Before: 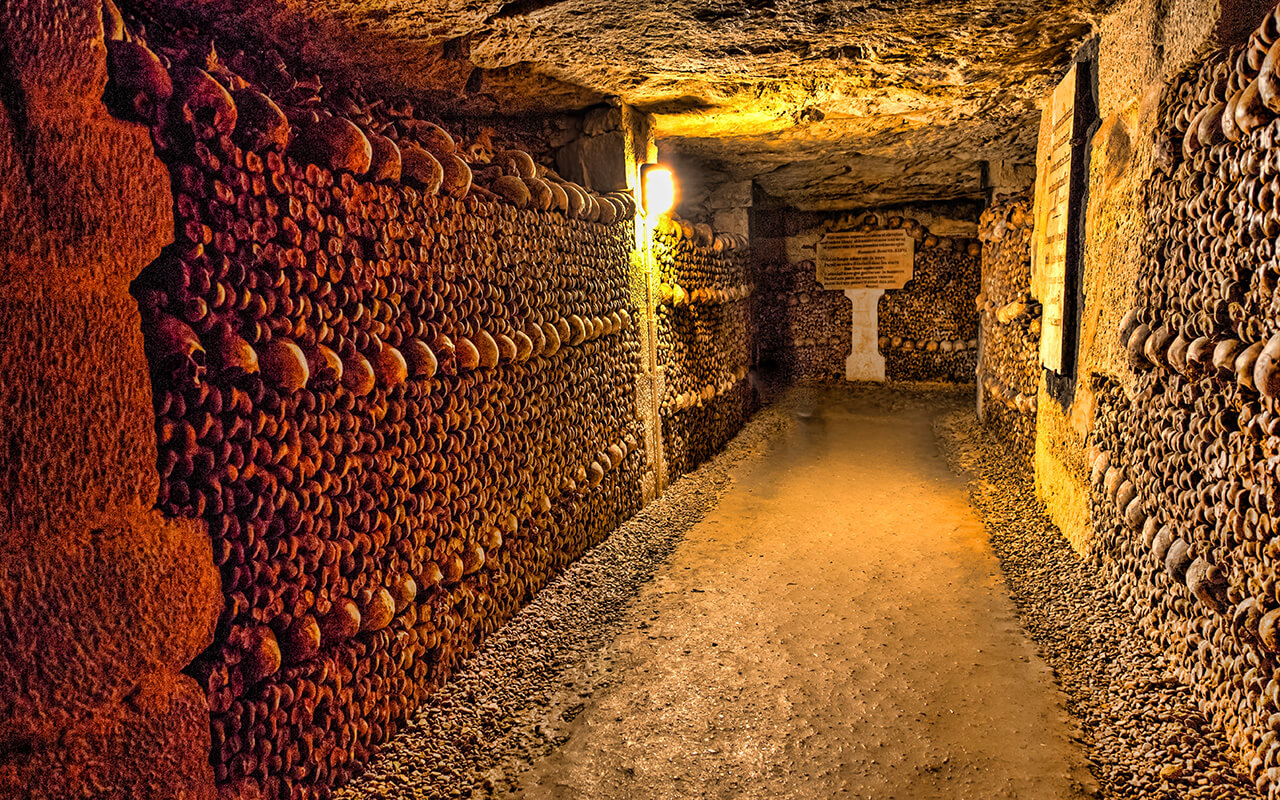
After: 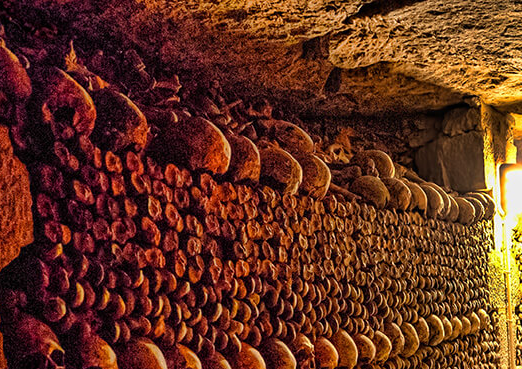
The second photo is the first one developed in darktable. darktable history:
velvia: on, module defaults
crop and rotate: left 11.081%, top 0.117%, right 48.095%, bottom 53.734%
